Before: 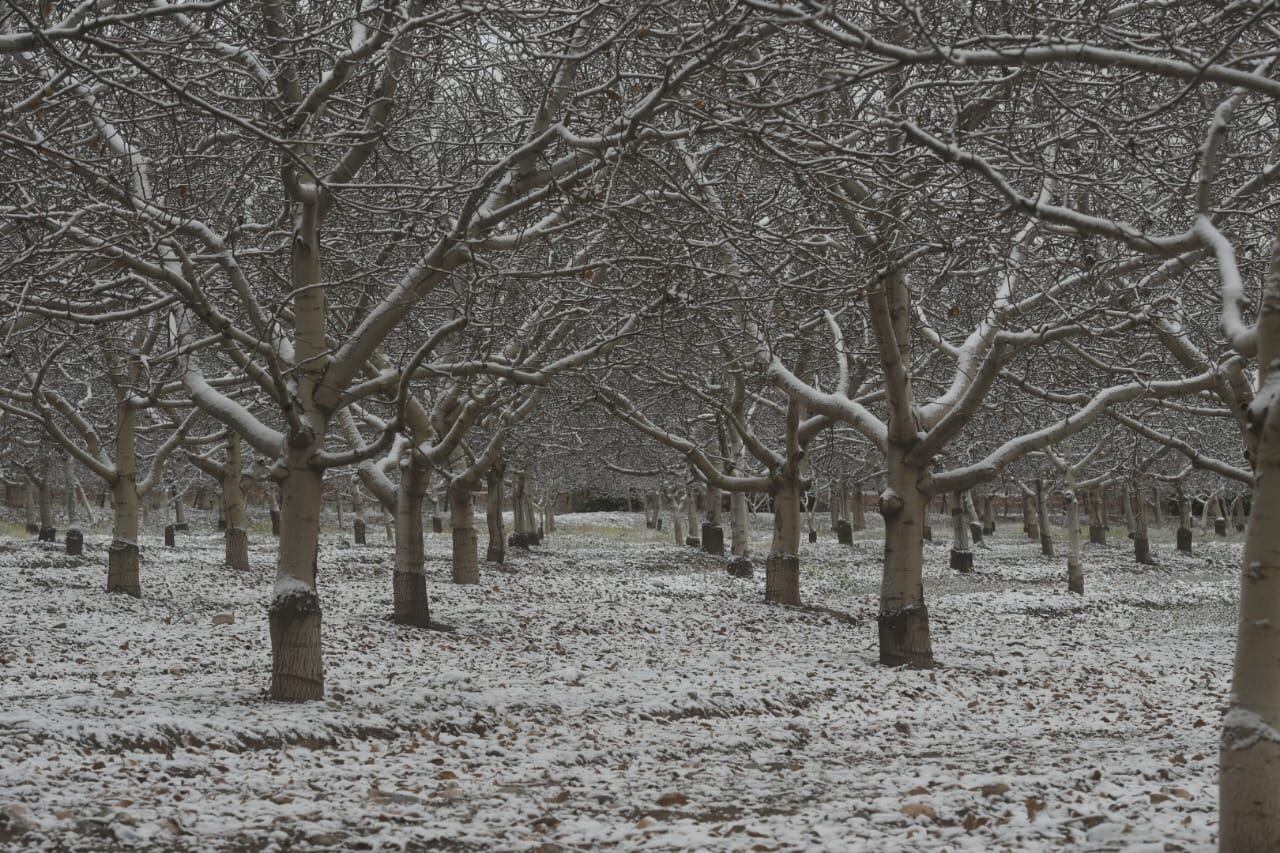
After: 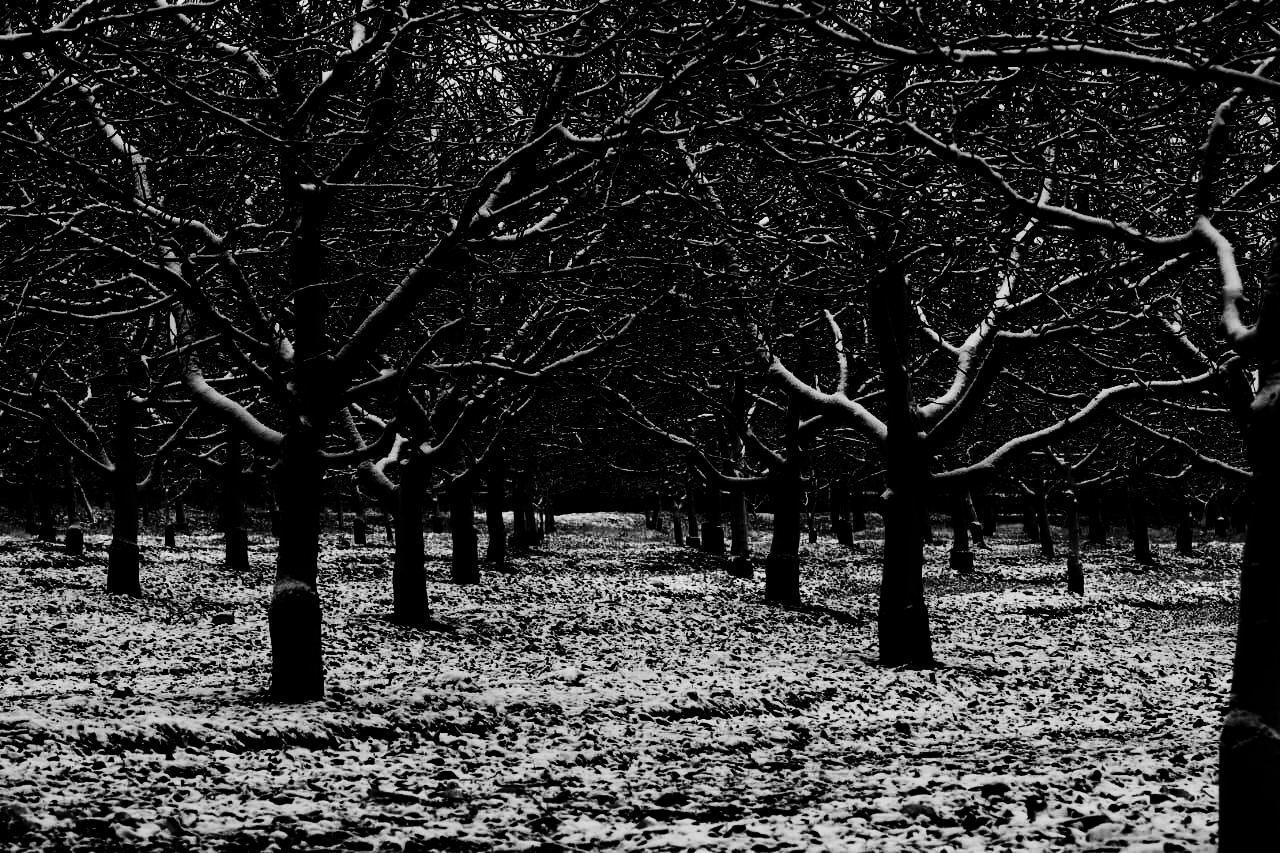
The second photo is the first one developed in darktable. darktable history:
contrast brightness saturation: contrast 0.77, brightness -1, saturation 1
color zones: curves: ch0 [(0, 0.5) (0.143, 0.5) (0.286, 0.5) (0.429, 0.495) (0.571, 0.437) (0.714, 0.44) (0.857, 0.496) (1, 0.5)]
color calibration: output gray [0.714, 0.278, 0, 0], illuminant same as pipeline (D50), adaptation none (bypass)
base curve: exposure shift 0, preserve colors none
